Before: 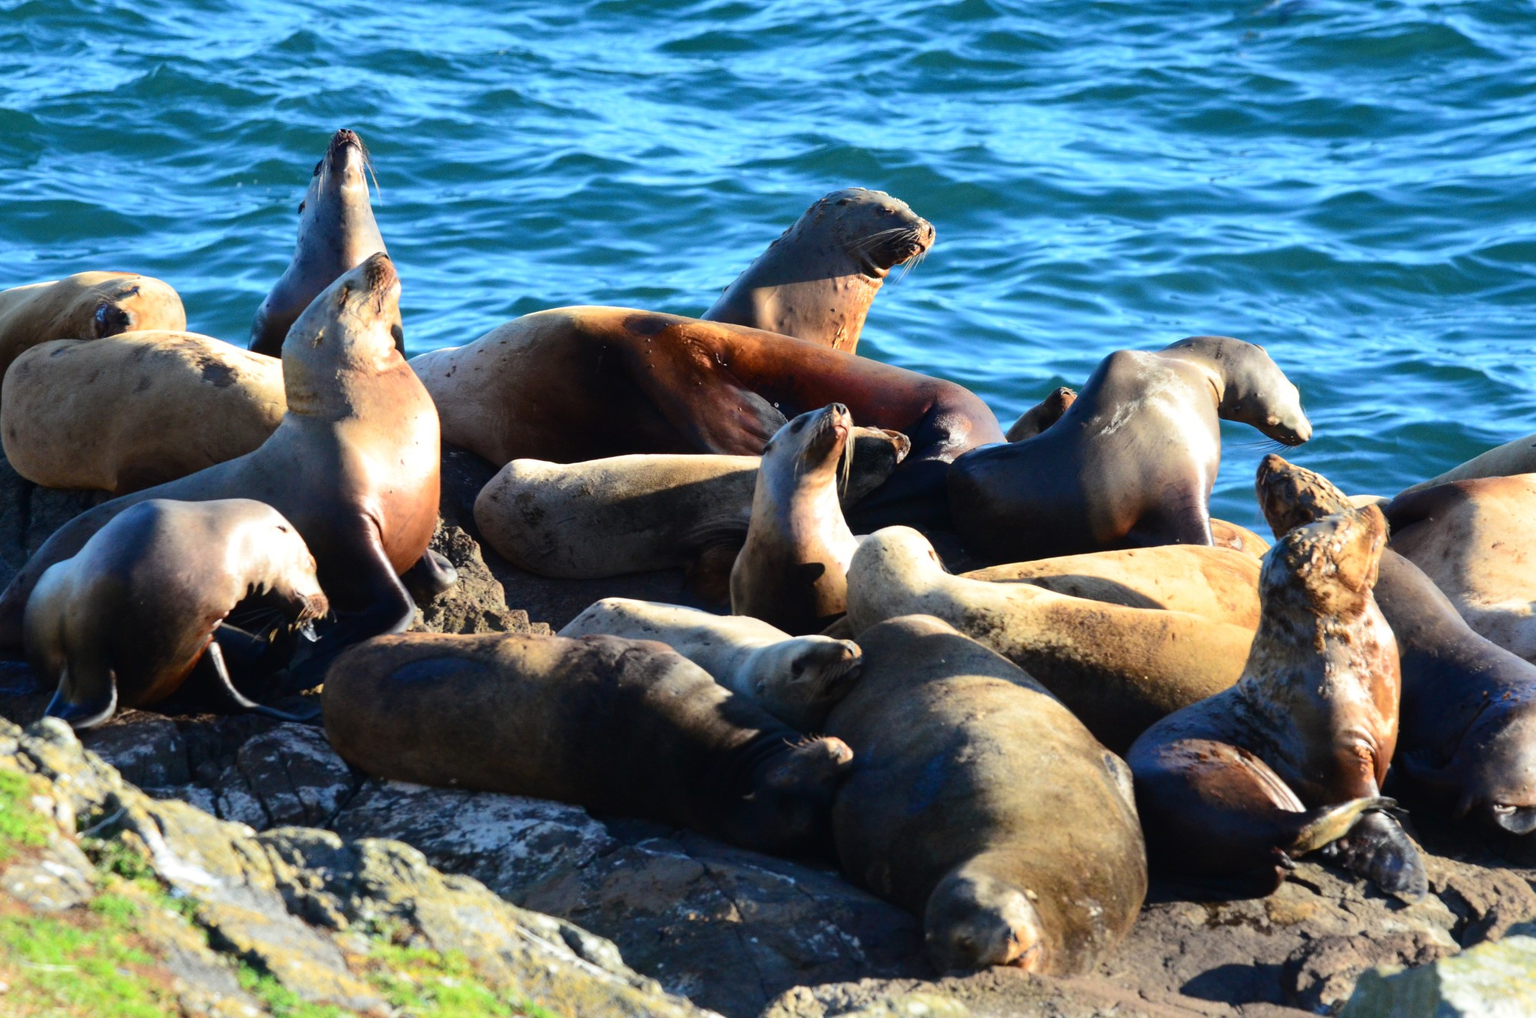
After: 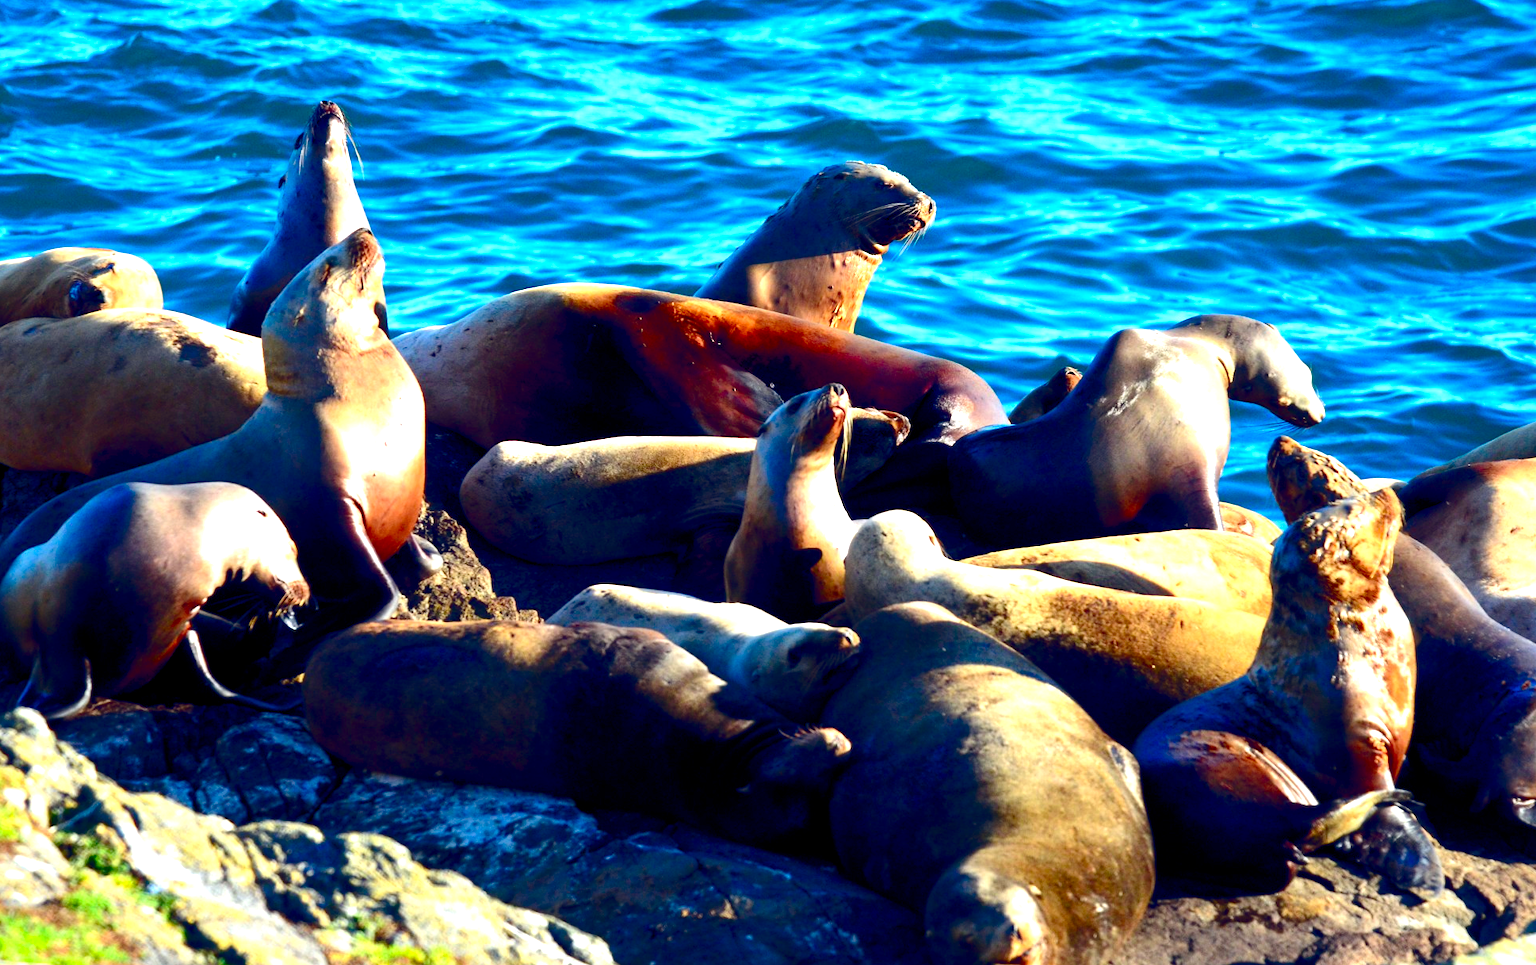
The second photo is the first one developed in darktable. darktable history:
crop: left 1.881%, top 3.097%, right 1.173%, bottom 4.942%
color balance rgb: global offset › luminance -0.287%, global offset › chroma 0.302%, global offset › hue 262.58°, perceptual saturation grading › global saturation 20%, perceptual saturation grading › highlights -25.685%, perceptual saturation grading › shadows 49.448%, global vibrance 31.189%
exposure: exposure 0.635 EV, compensate exposure bias true, compensate highlight preservation false
contrast brightness saturation: brightness -0.246, saturation 0.198
